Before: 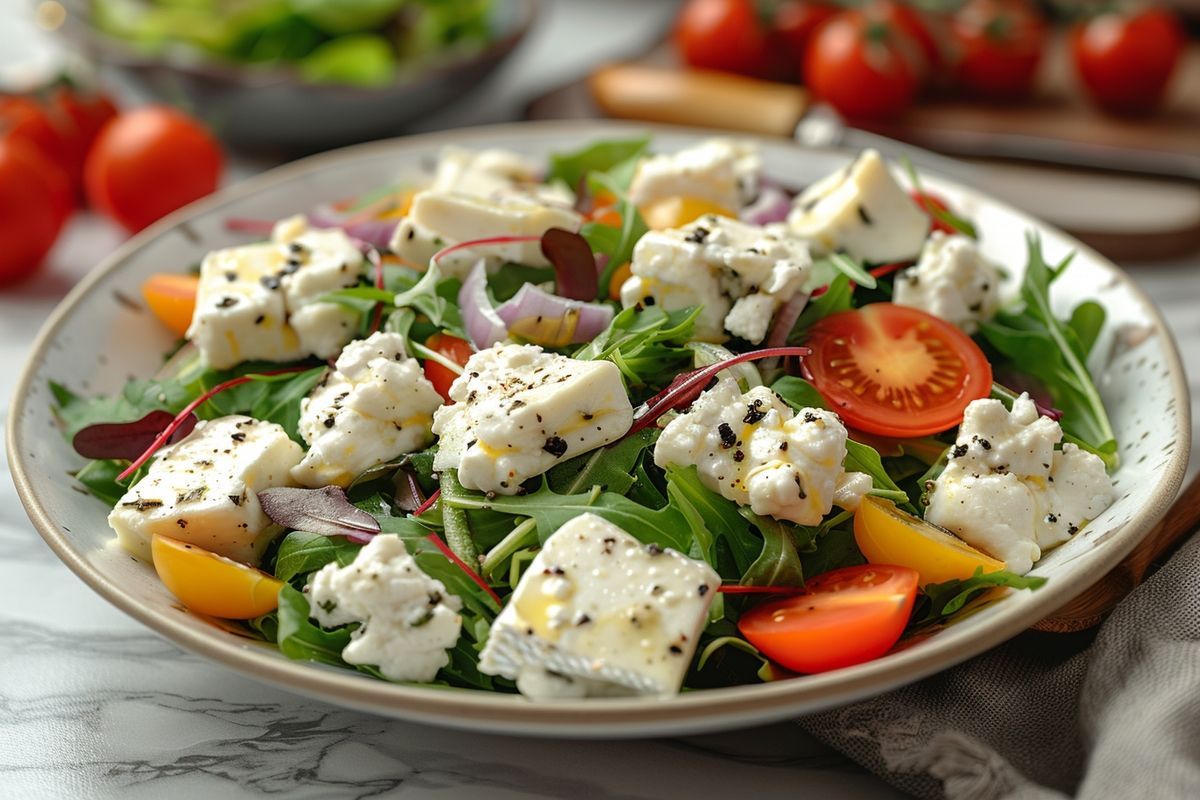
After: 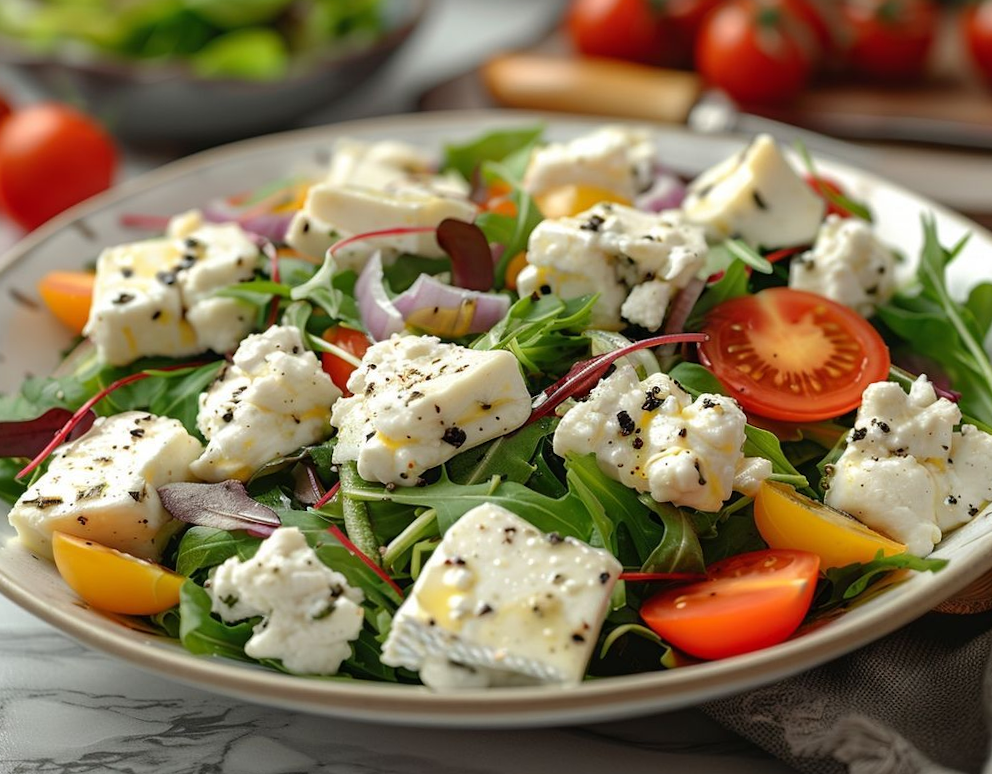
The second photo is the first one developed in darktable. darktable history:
rotate and perspective: rotation -1°, crop left 0.011, crop right 0.989, crop top 0.025, crop bottom 0.975
crop: left 8.026%, right 7.374%
